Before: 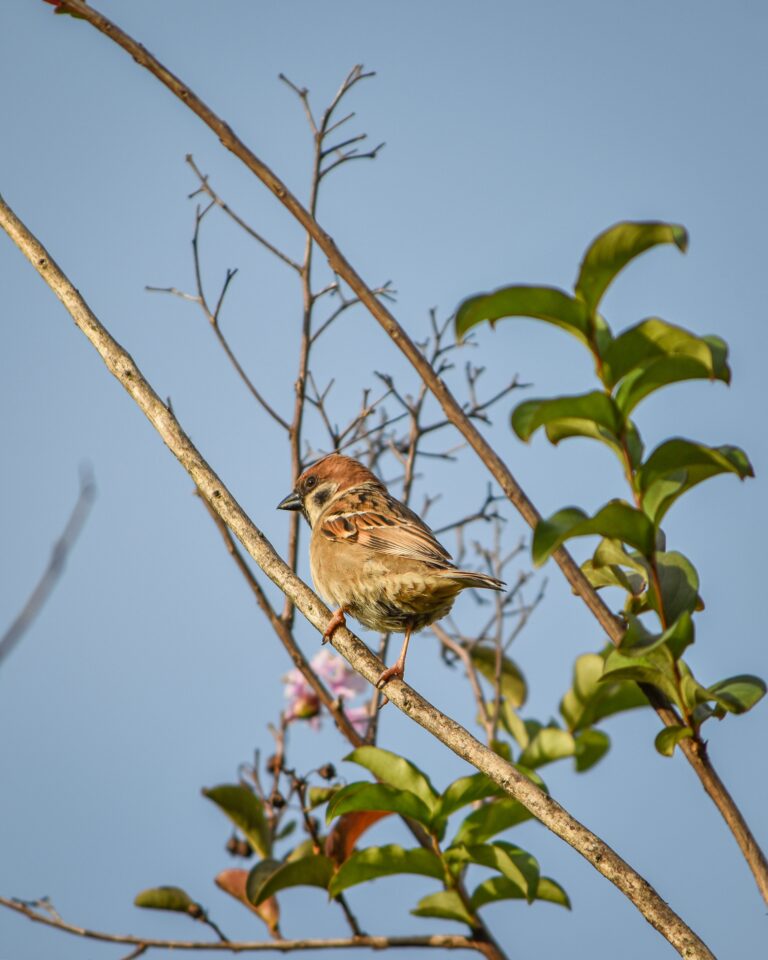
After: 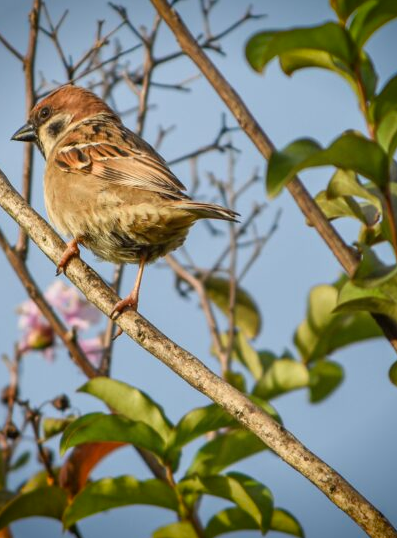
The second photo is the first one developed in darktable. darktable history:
crop: left 34.743%, top 38.512%, right 13.546%, bottom 5.396%
vignetting: fall-off start 89.16%, fall-off radius 44.13%, saturation 0.379, width/height ratio 1.155
